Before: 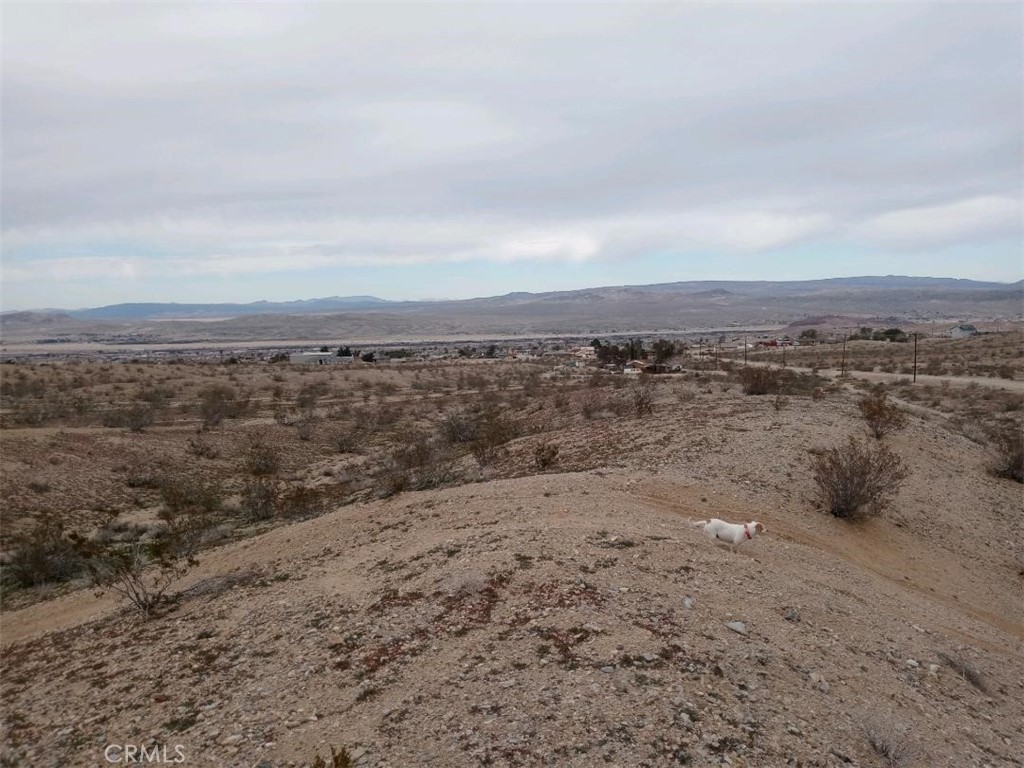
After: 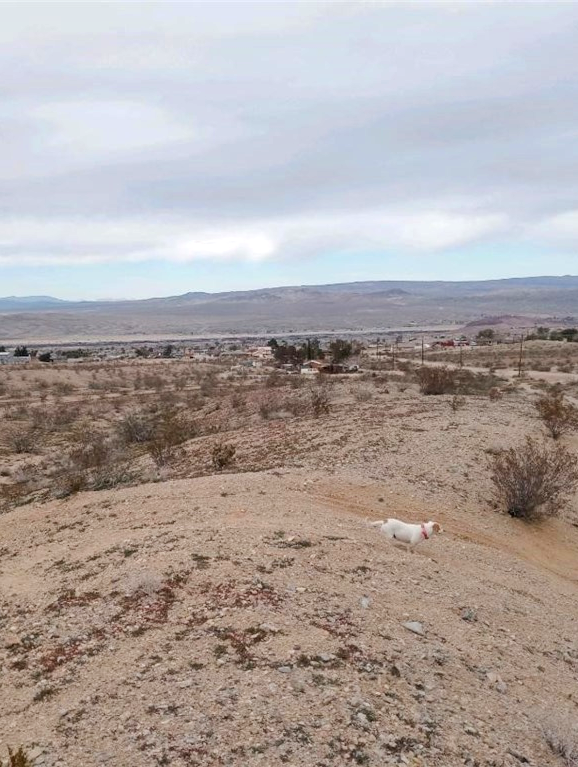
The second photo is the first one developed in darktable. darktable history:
crop: left 31.599%, top 0.006%, right 11.944%
shadows and highlights: soften with gaussian
tone equalizer: -8 EV 0.962 EV, -7 EV 1.03 EV, -6 EV 0.996 EV, -5 EV 1.02 EV, -4 EV 0.997 EV, -3 EV 0.758 EV, -2 EV 0.498 EV, -1 EV 0.253 EV, edges refinement/feathering 500, mask exposure compensation -1.57 EV, preserve details no
